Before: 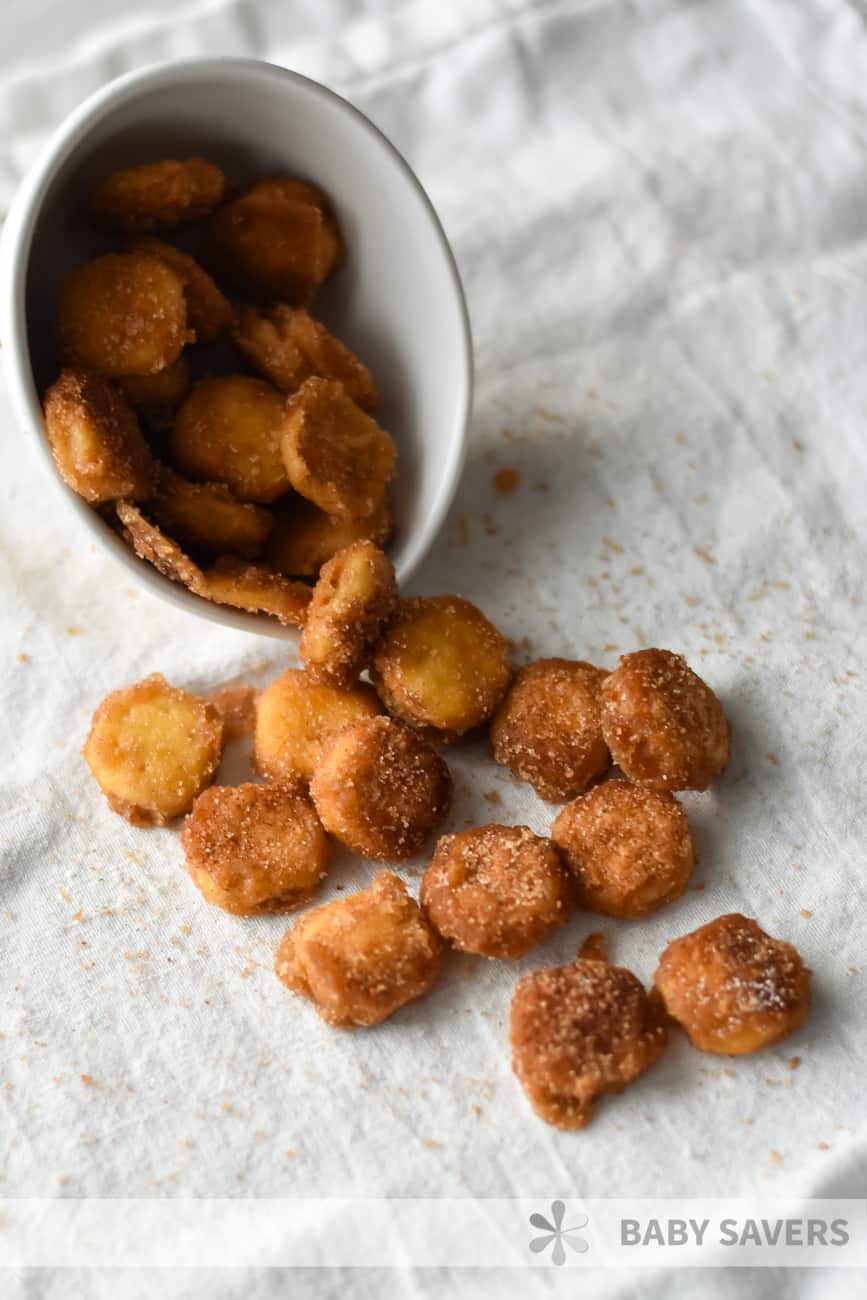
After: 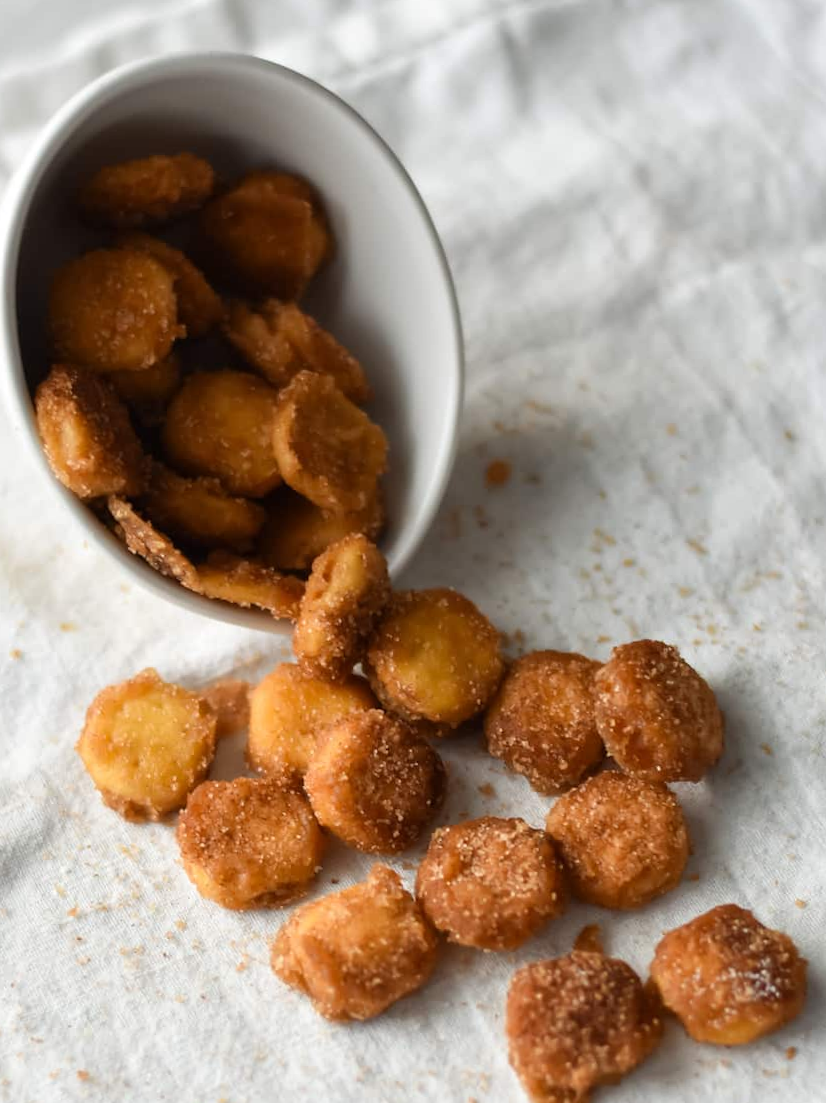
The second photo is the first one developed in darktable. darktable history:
crop and rotate: angle 0.461°, left 0.286%, right 3.27%, bottom 14.077%
